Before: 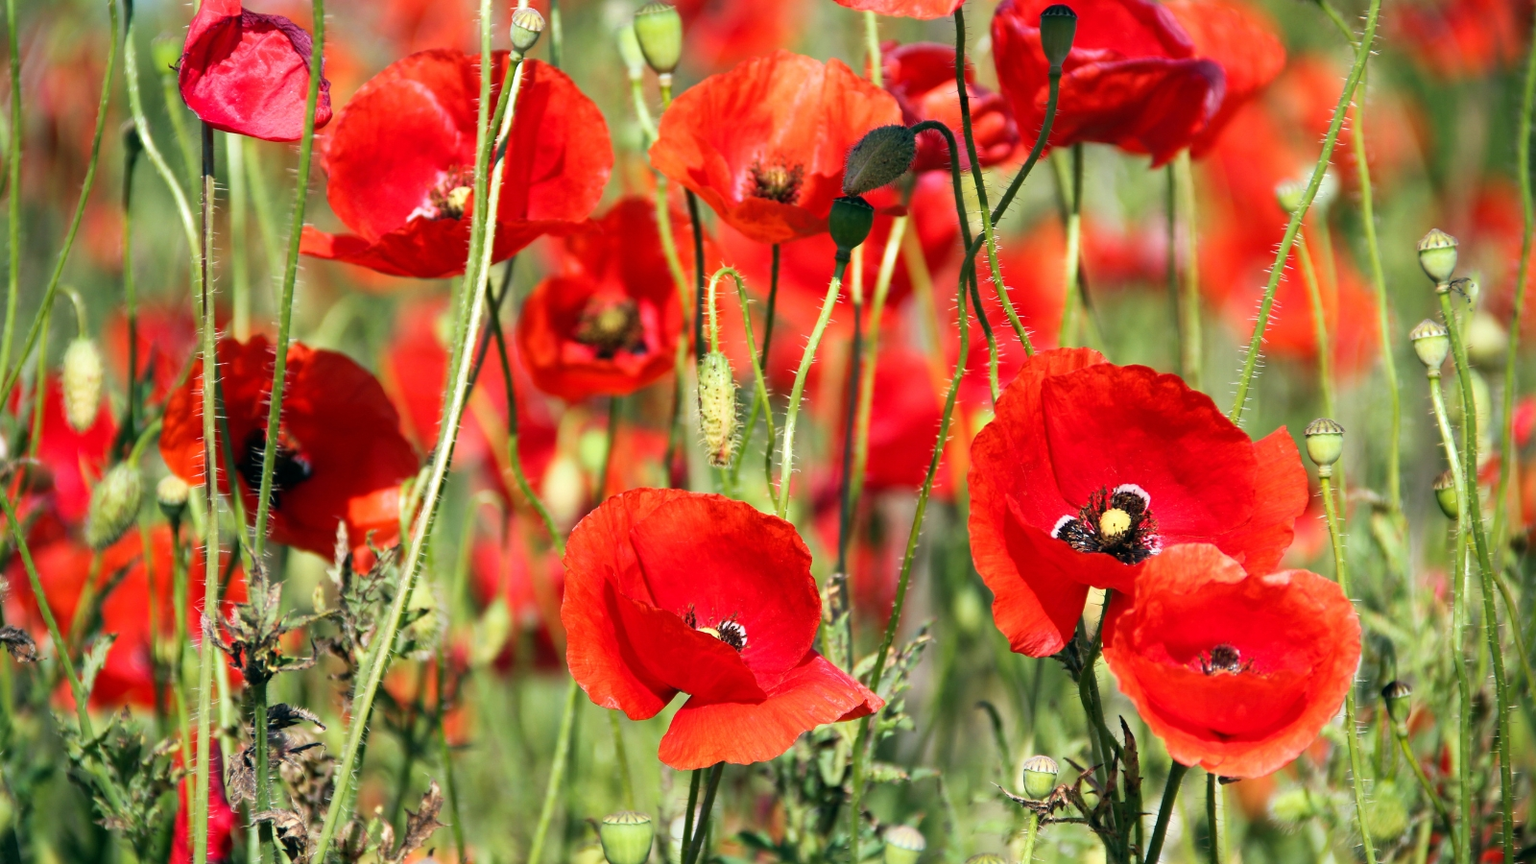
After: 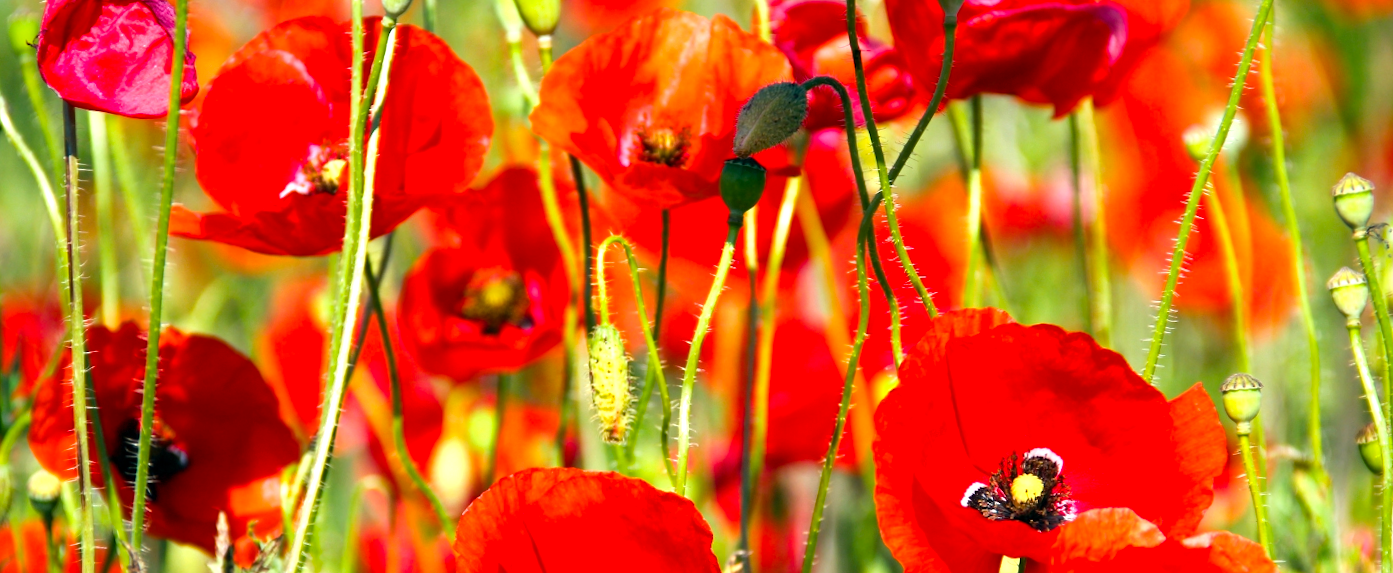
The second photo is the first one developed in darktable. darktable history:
color balance rgb: perceptual saturation grading › global saturation 34.05%, global vibrance 5.56%
rotate and perspective: rotation -1.77°, lens shift (horizontal) 0.004, automatic cropping off
exposure: black level correction 0.001, exposure 0.5 EV, compensate exposure bias true, compensate highlight preservation false
crop and rotate: left 9.345%, top 7.22%, right 4.982%, bottom 32.331%
